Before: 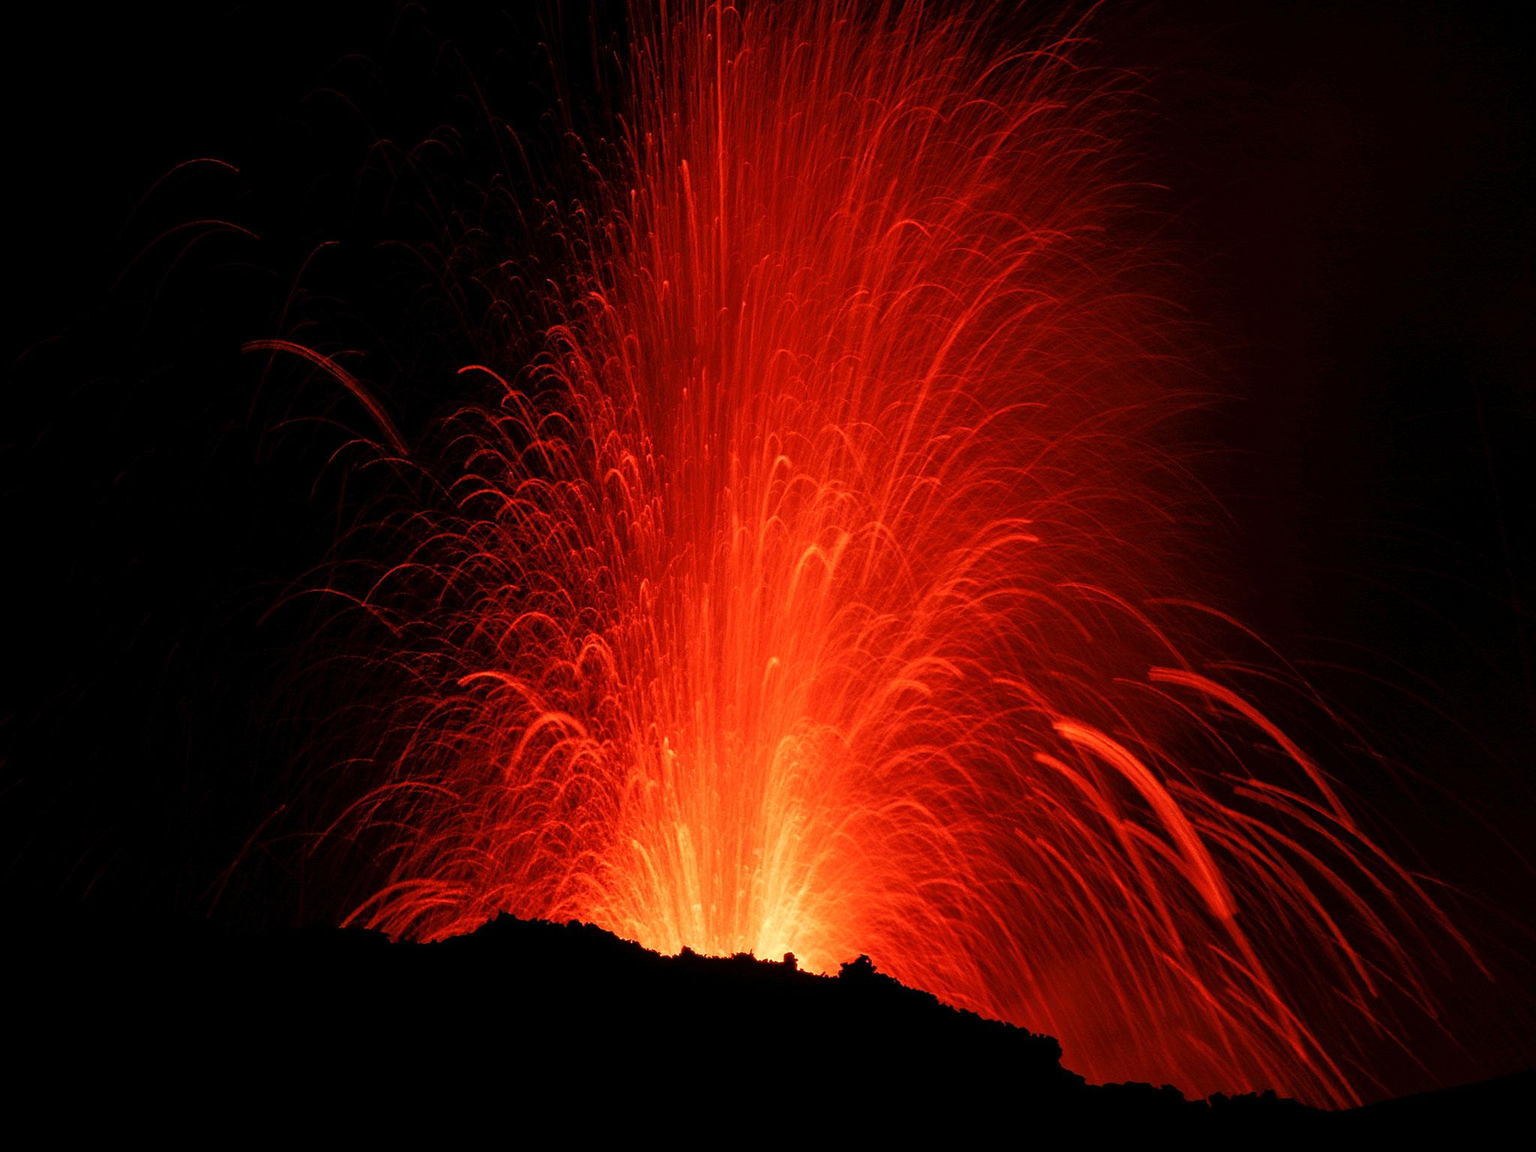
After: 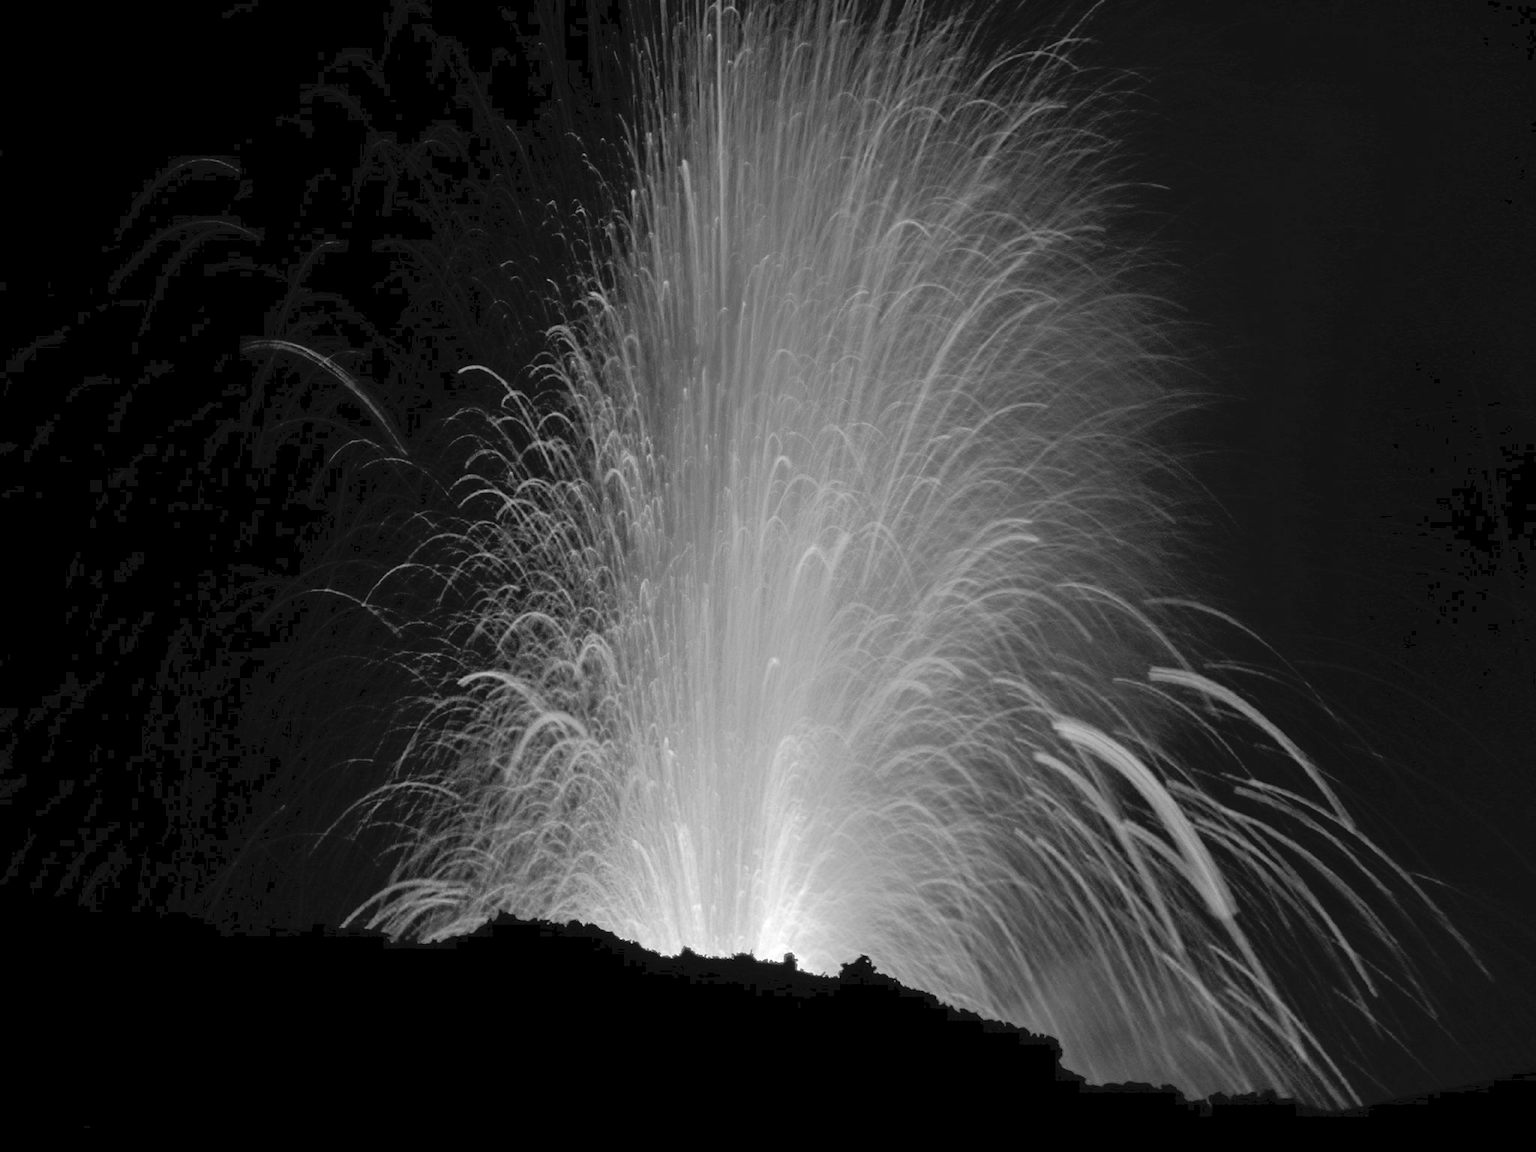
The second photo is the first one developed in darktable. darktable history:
white balance: red 0.924, blue 1.095
contrast brightness saturation: brightness 0.13
exposure: exposure 0.376 EV, compensate highlight preservation false
monochrome: on, module defaults
tone curve: curves: ch0 [(0, 0) (0.003, 0.047) (0.011, 0.051) (0.025, 0.061) (0.044, 0.075) (0.069, 0.09) (0.1, 0.102) (0.136, 0.125) (0.177, 0.173) (0.224, 0.226) (0.277, 0.303) (0.335, 0.388) (0.399, 0.469) (0.468, 0.545) (0.543, 0.623) (0.623, 0.695) (0.709, 0.766) (0.801, 0.832) (0.898, 0.905) (1, 1)], preserve colors none
